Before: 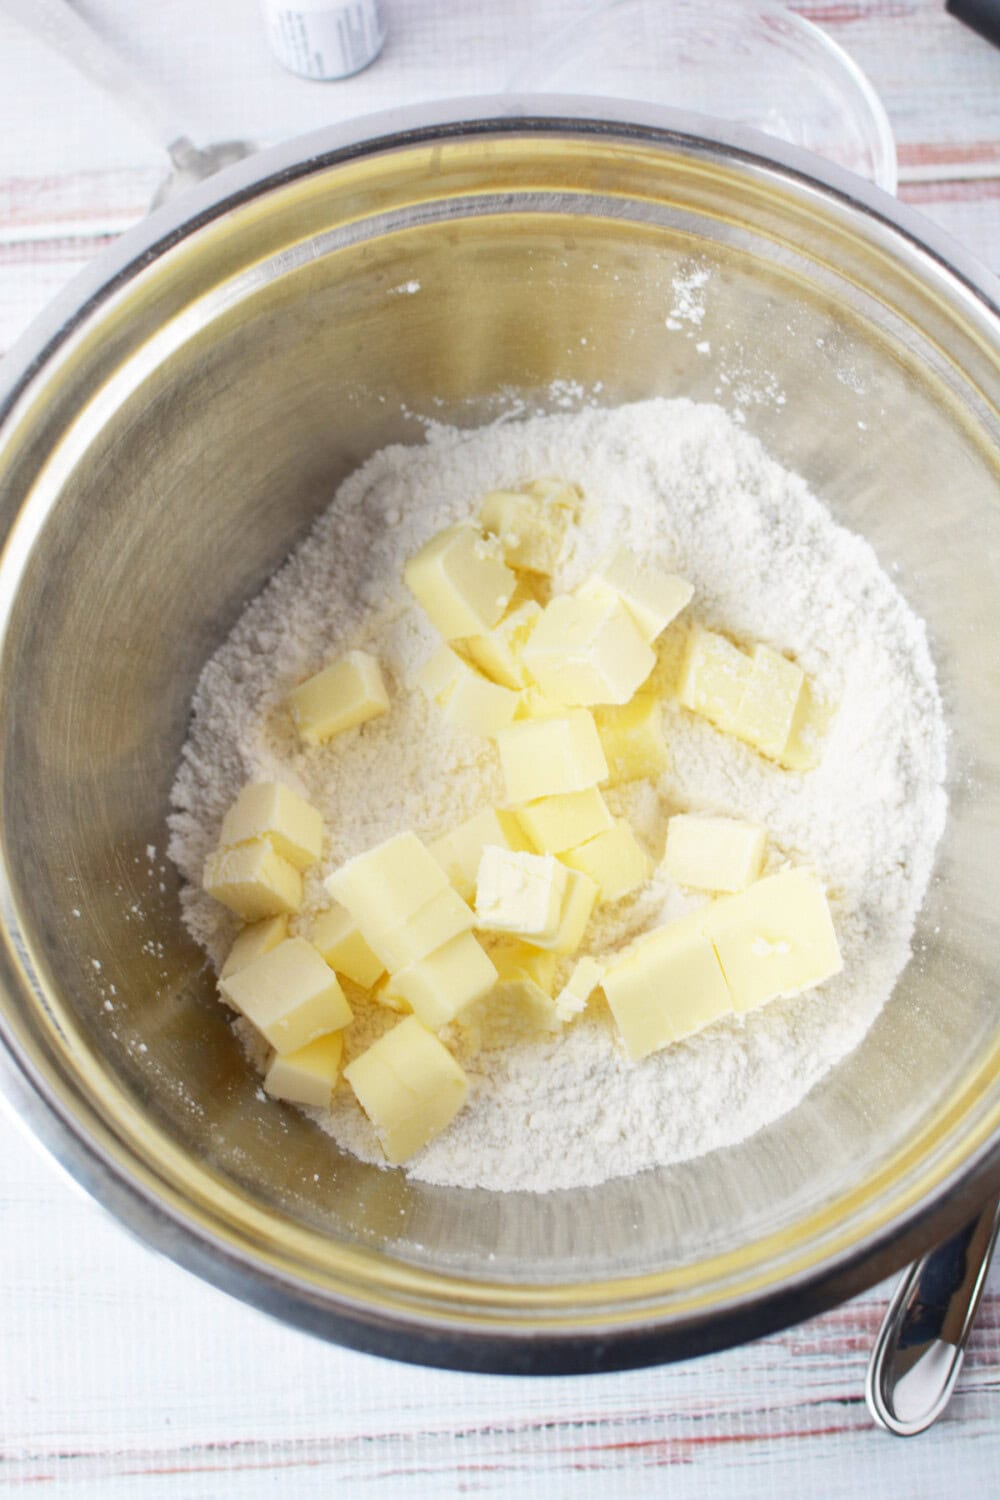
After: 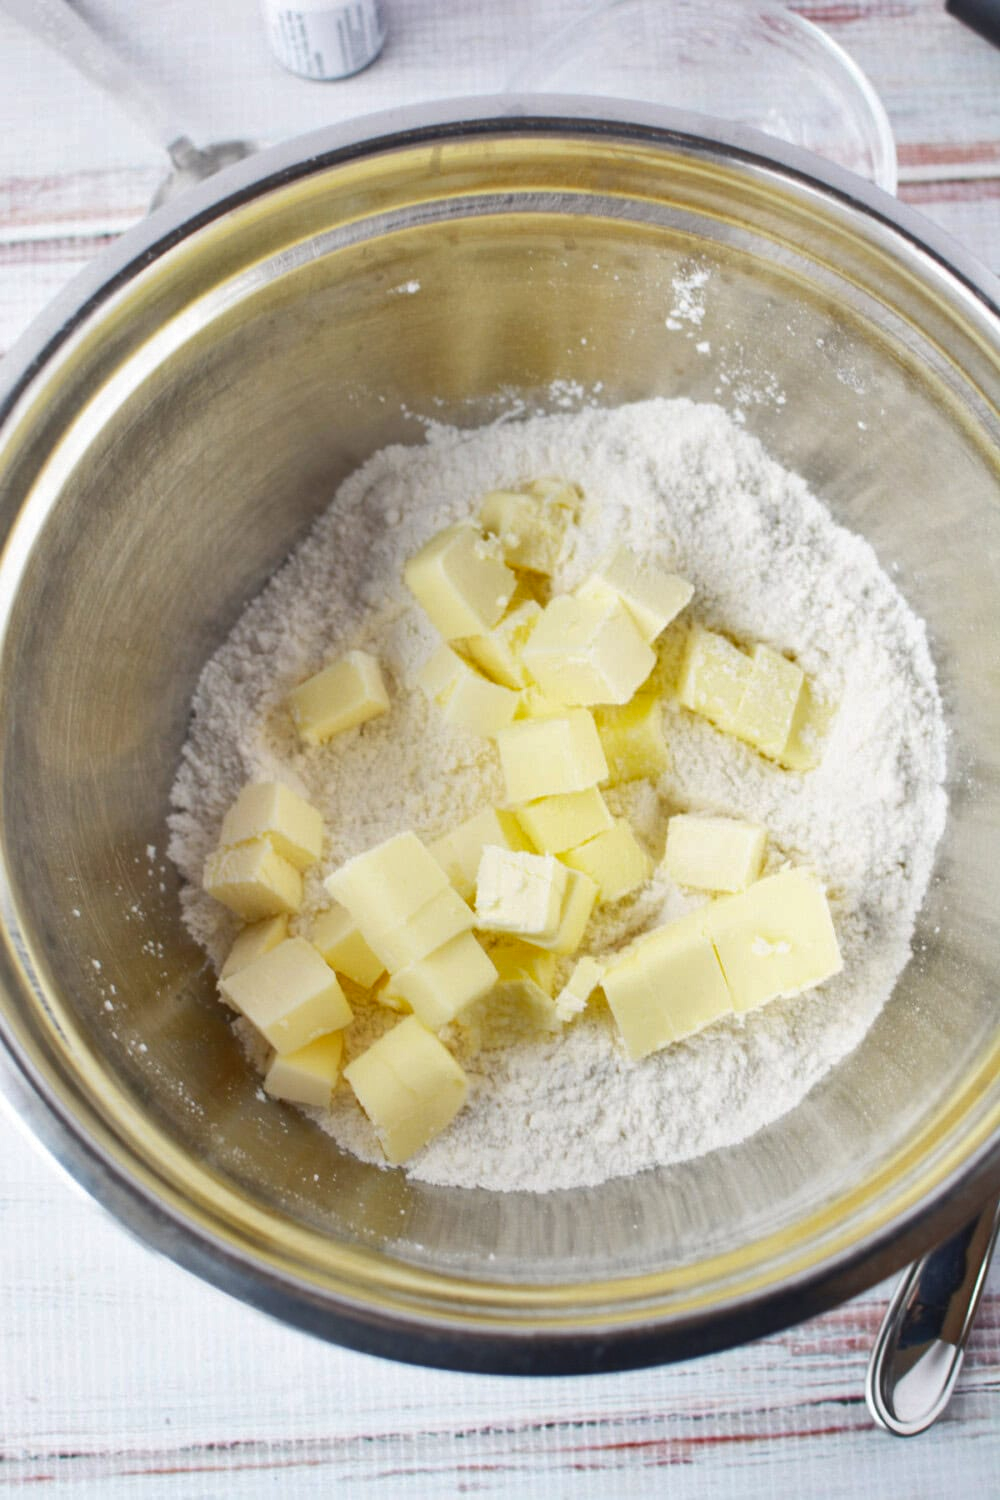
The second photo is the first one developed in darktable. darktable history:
white balance: emerald 1
shadows and highlights: low approximation 0.01, soften with gaussian
